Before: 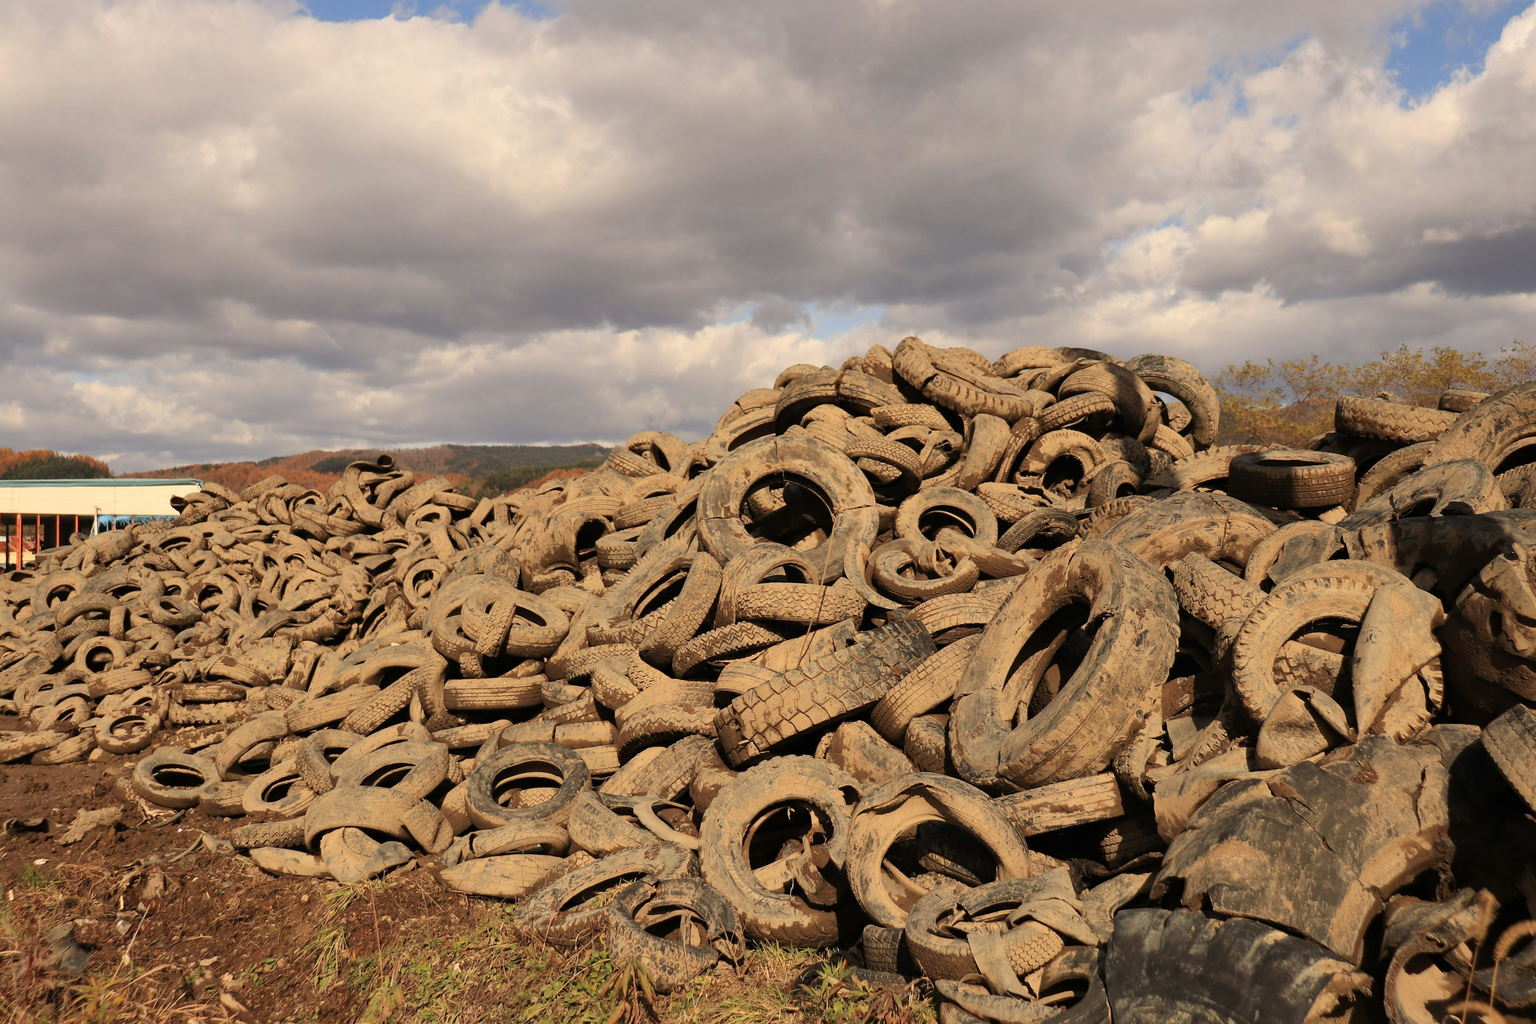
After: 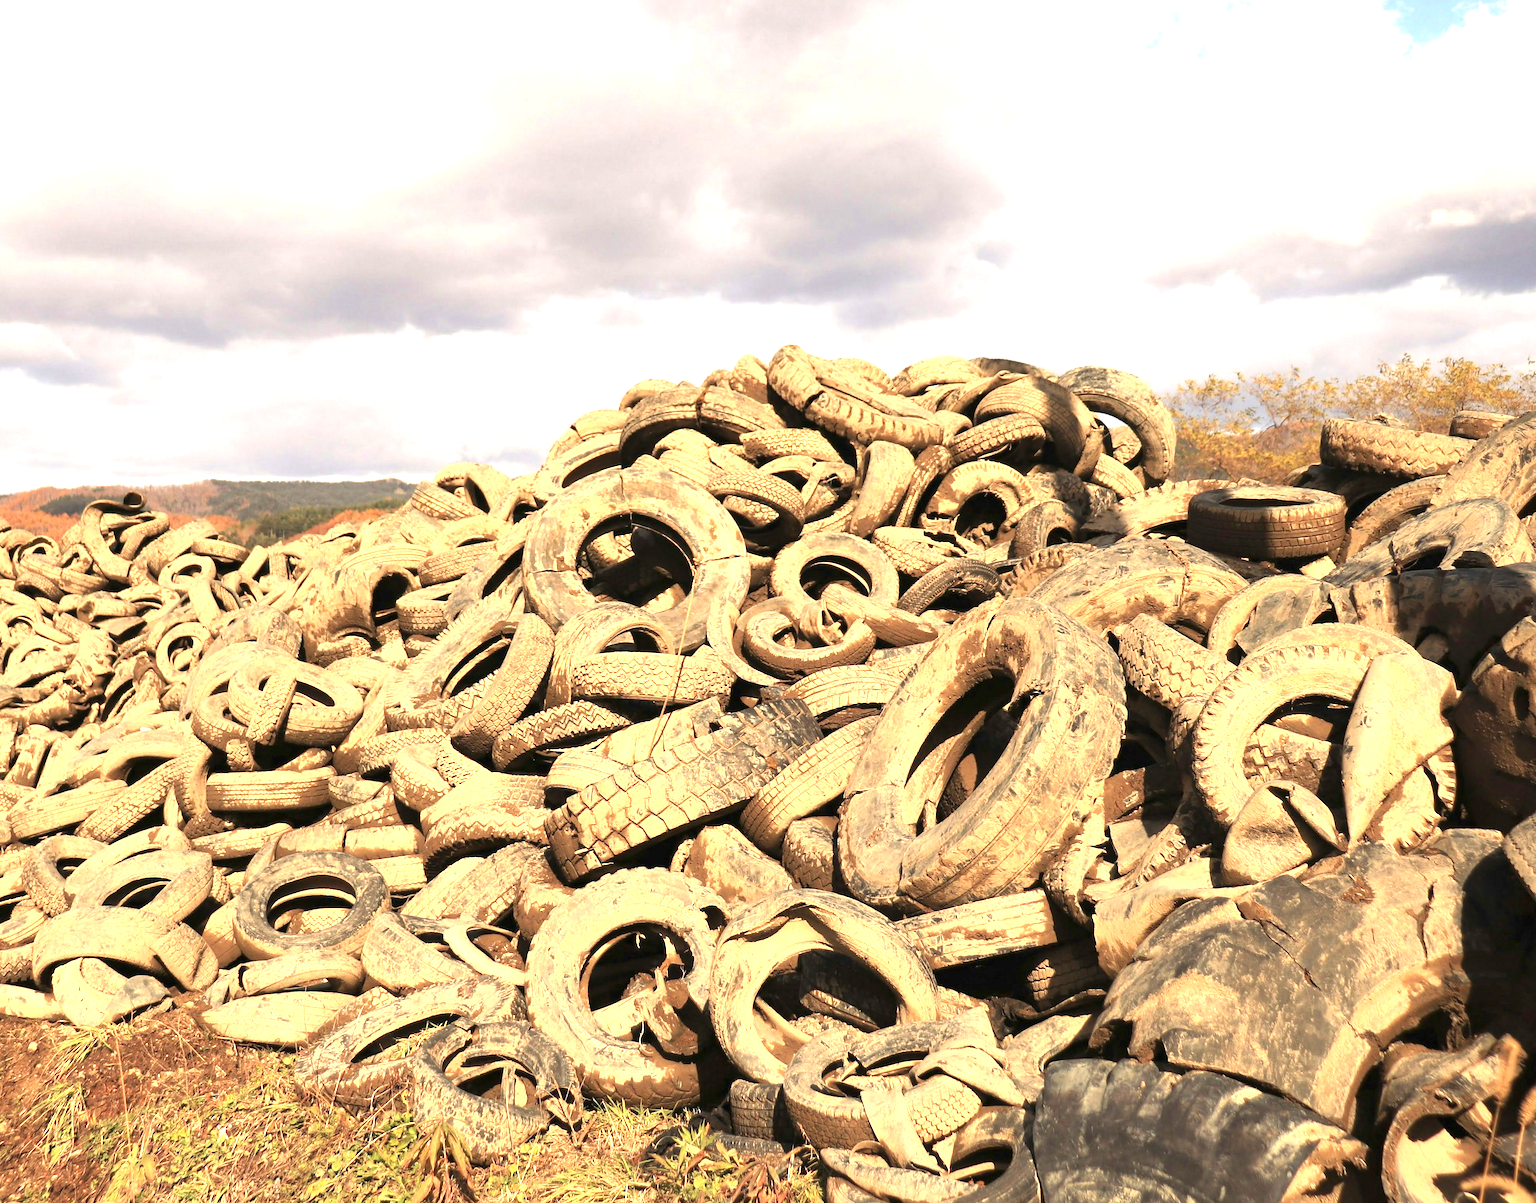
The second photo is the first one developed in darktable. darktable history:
crop and rotate: left 18.171%, top 5.99%, right 1.82%
exposure: black level correction 0, exposure 1.609 EV, compensate highlight preservation false
